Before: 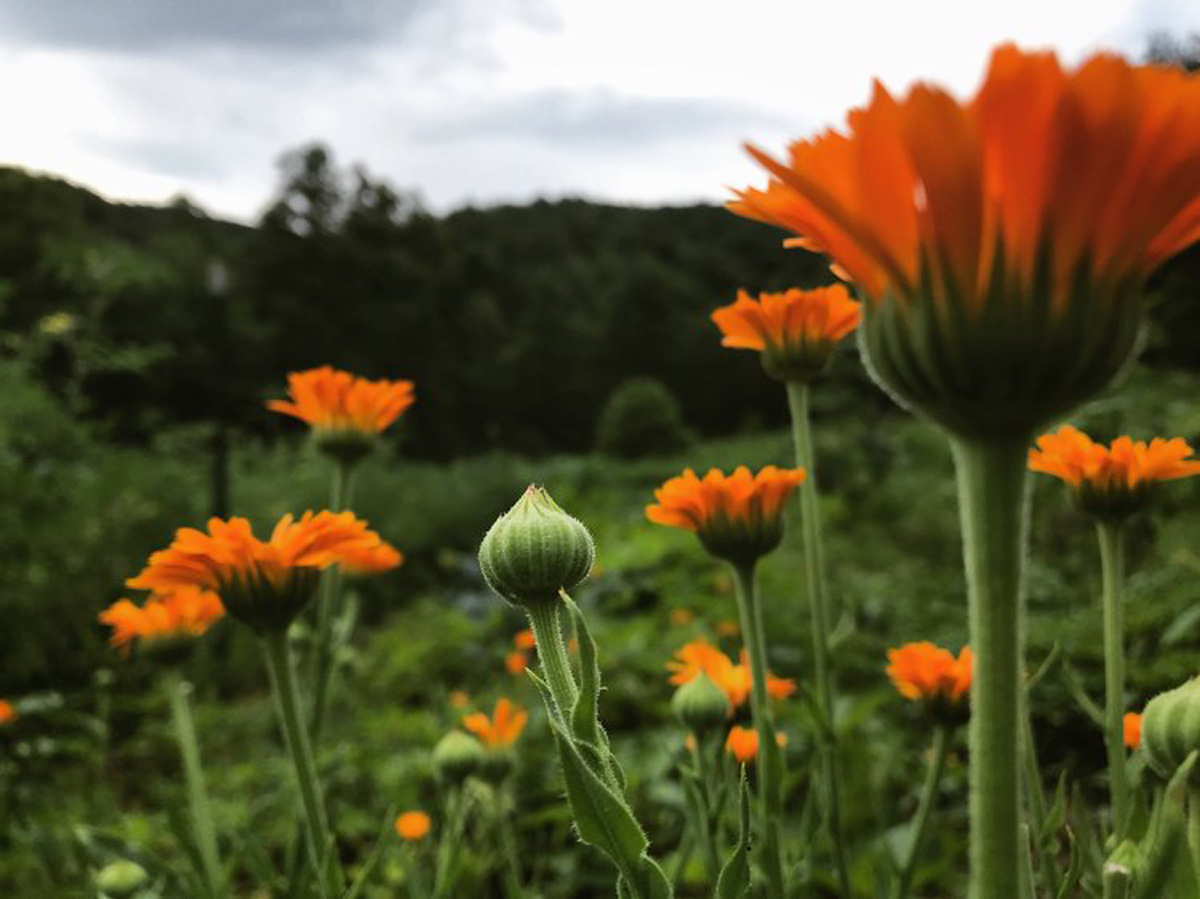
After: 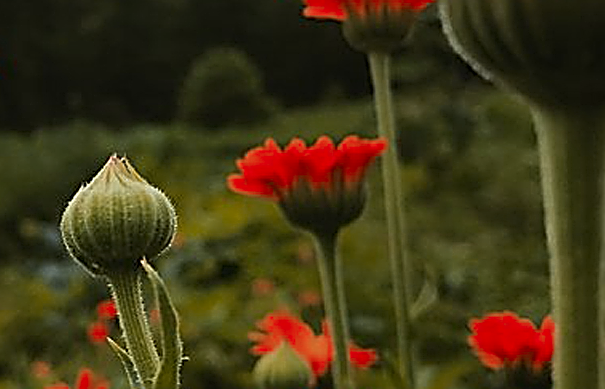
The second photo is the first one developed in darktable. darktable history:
sharpen: amount 1.866
crop: left 34.856%, top 36.722%, right 14.721%, bottom 19.976%
color zones: curves: ch0 [(0, 0.299) (0.25, 0.383) (0.456, 0.352) (0.736, 0.571)]; ch1 [(0, 0.63) (0.151, 0.568) (0.254, 0.416) (0.47, 0.558) (0.732, 0.37) (0.909, 0.492)]; ch2 [(0.004, 0.604) (0.158, 0.443) (0.257, 0.403) (0.761, 0.468)]
